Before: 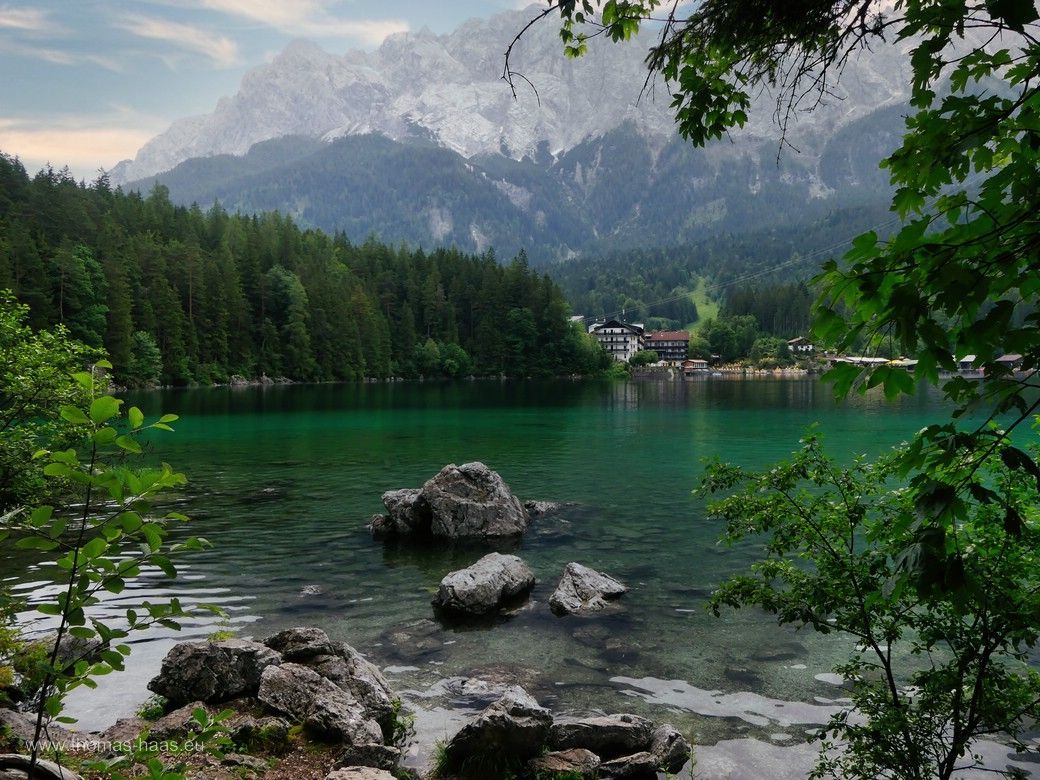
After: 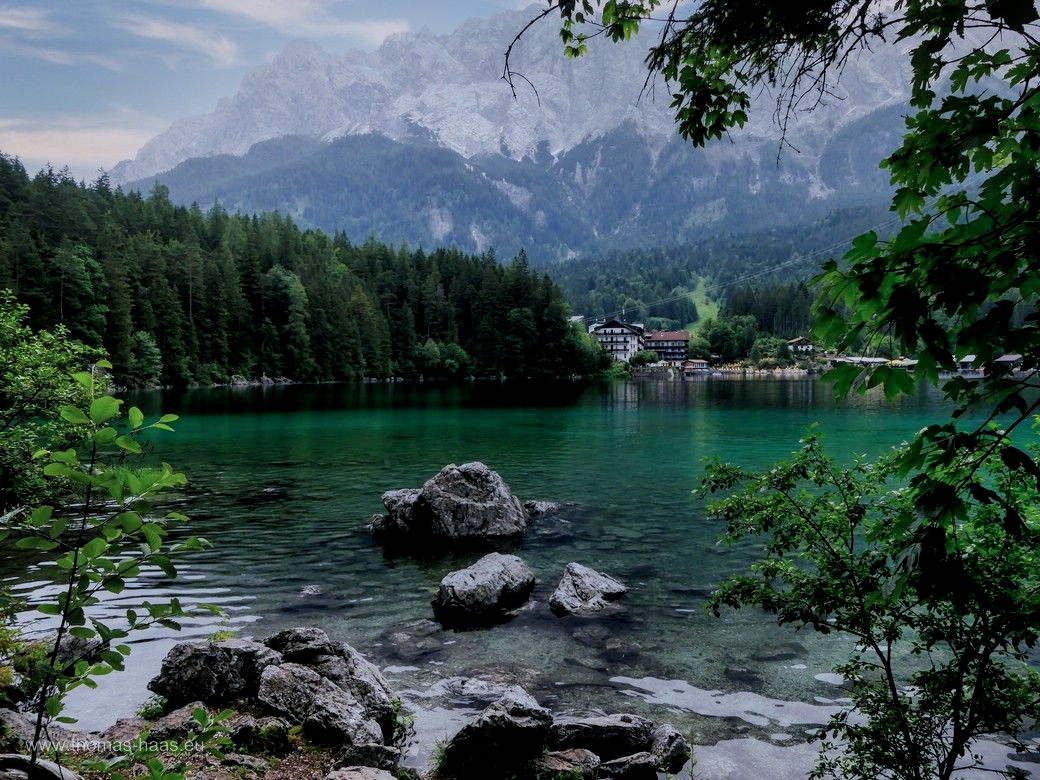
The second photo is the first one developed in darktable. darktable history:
color calibration: illuminant as shot in camera, x 0.37, y 0.382, temperature 4313.32 K
filmic rgb: black relative exposure -7.65 EV, white relative exposure 4.56 EV, hardness 3.61
local contrast: detail 130%
